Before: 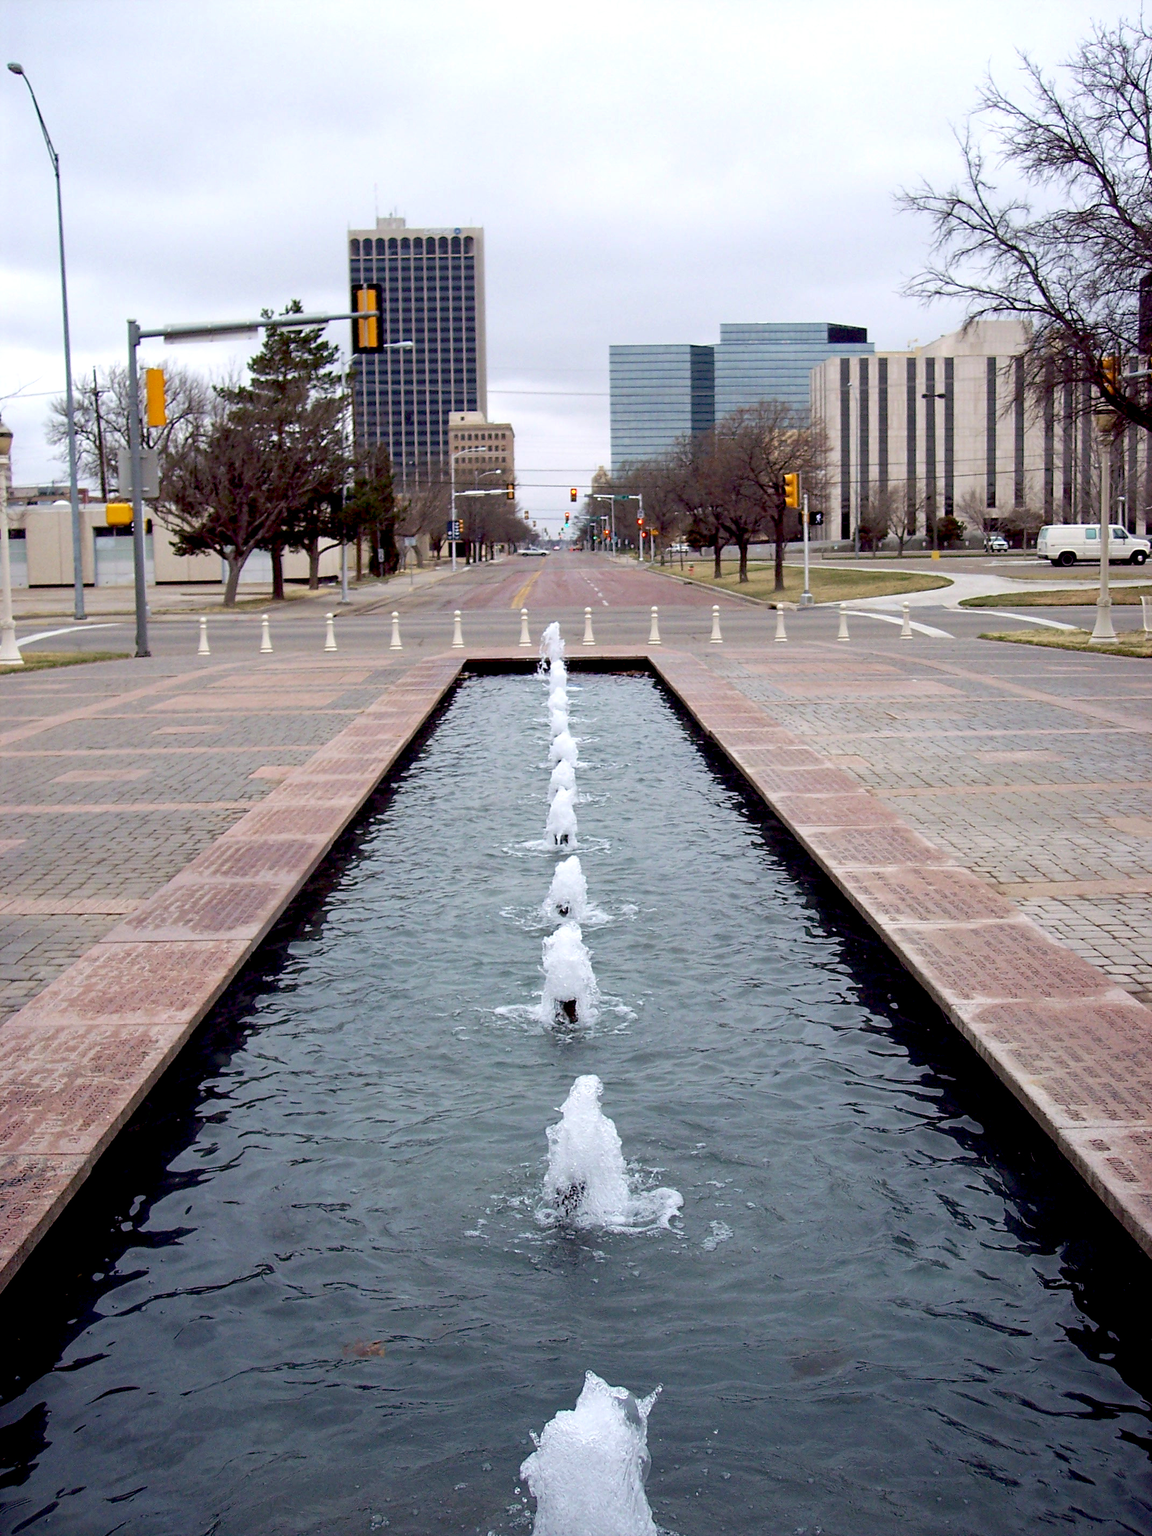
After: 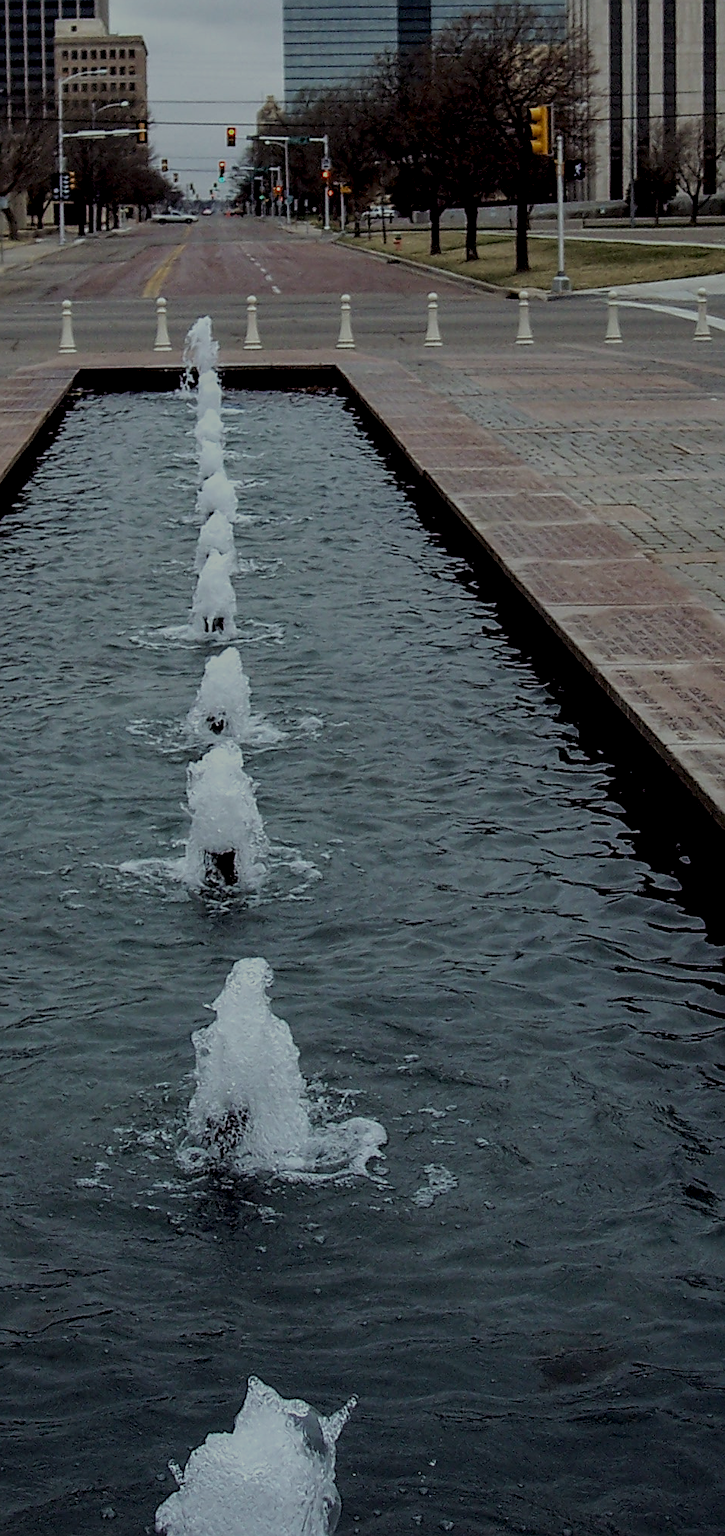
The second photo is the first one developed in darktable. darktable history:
filmic rgb: black relative exposure -7.65 EV, white relative exposure 4.56 EV, hardness 3.61
exposure: exposure -1.533 EV, compensate exposure bias true, compensate highlight preservation false
color correction: highlights a* -6.73, highlights b* 0.595
local contrast: detail 144%
crop: left 35.643%, top 25.956%, right 19.832%, bottom 3.417%
sharpen: on, module defaults
